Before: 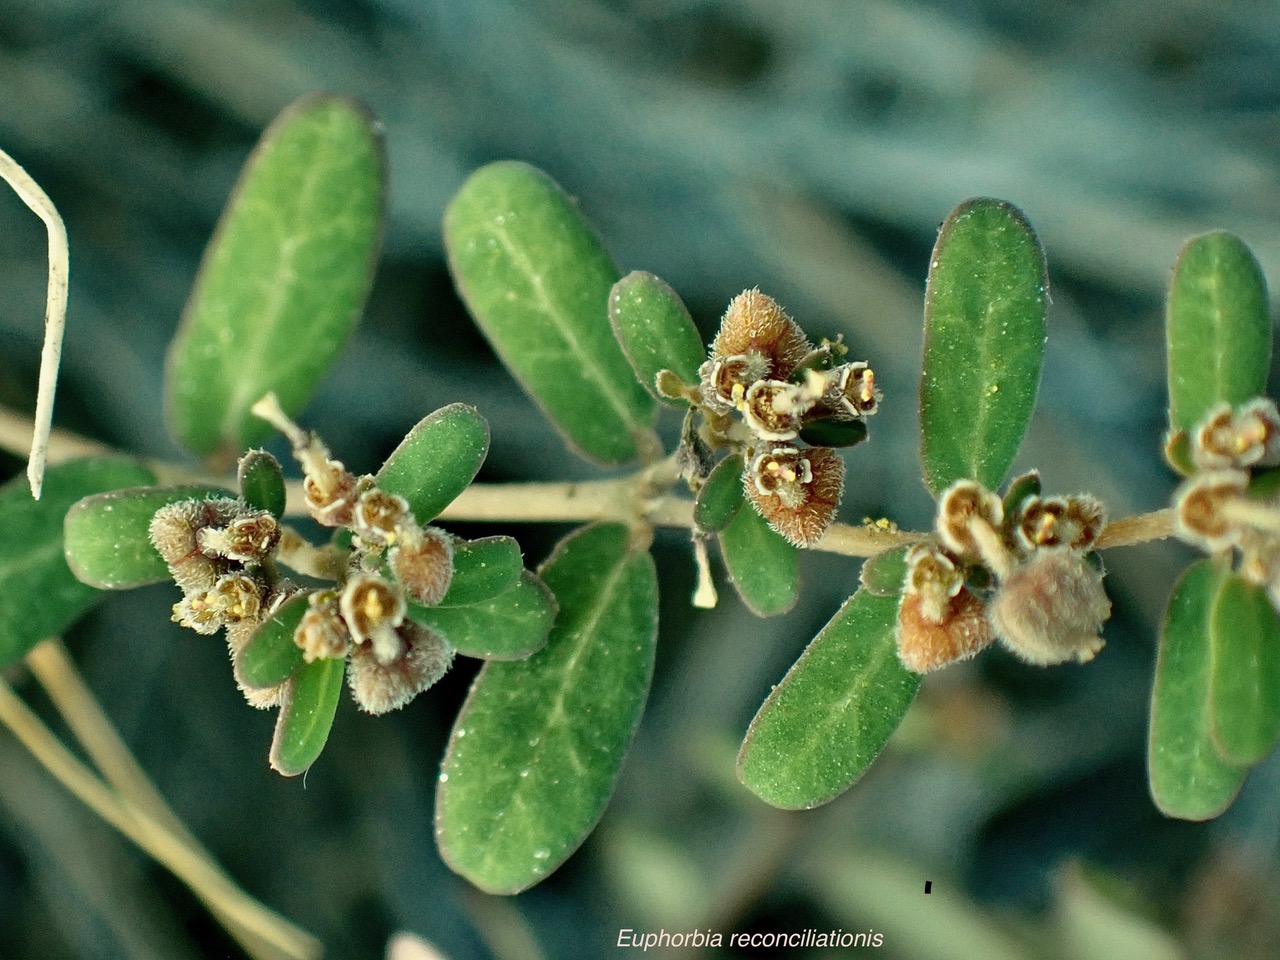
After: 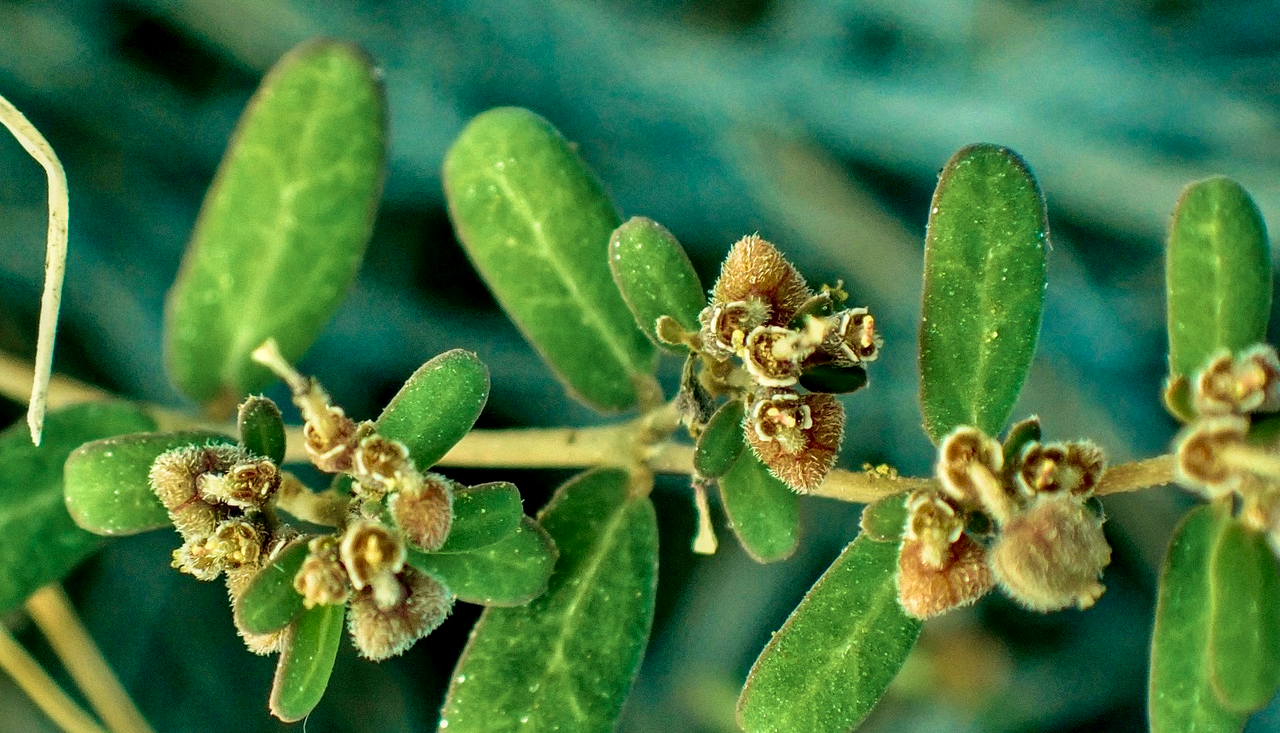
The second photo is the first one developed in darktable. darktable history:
local contrast: on, module defaults
crop: top 5.672%, bottom 17.964%
velvia: strength 67.75%, mid-tones bias 0.971
